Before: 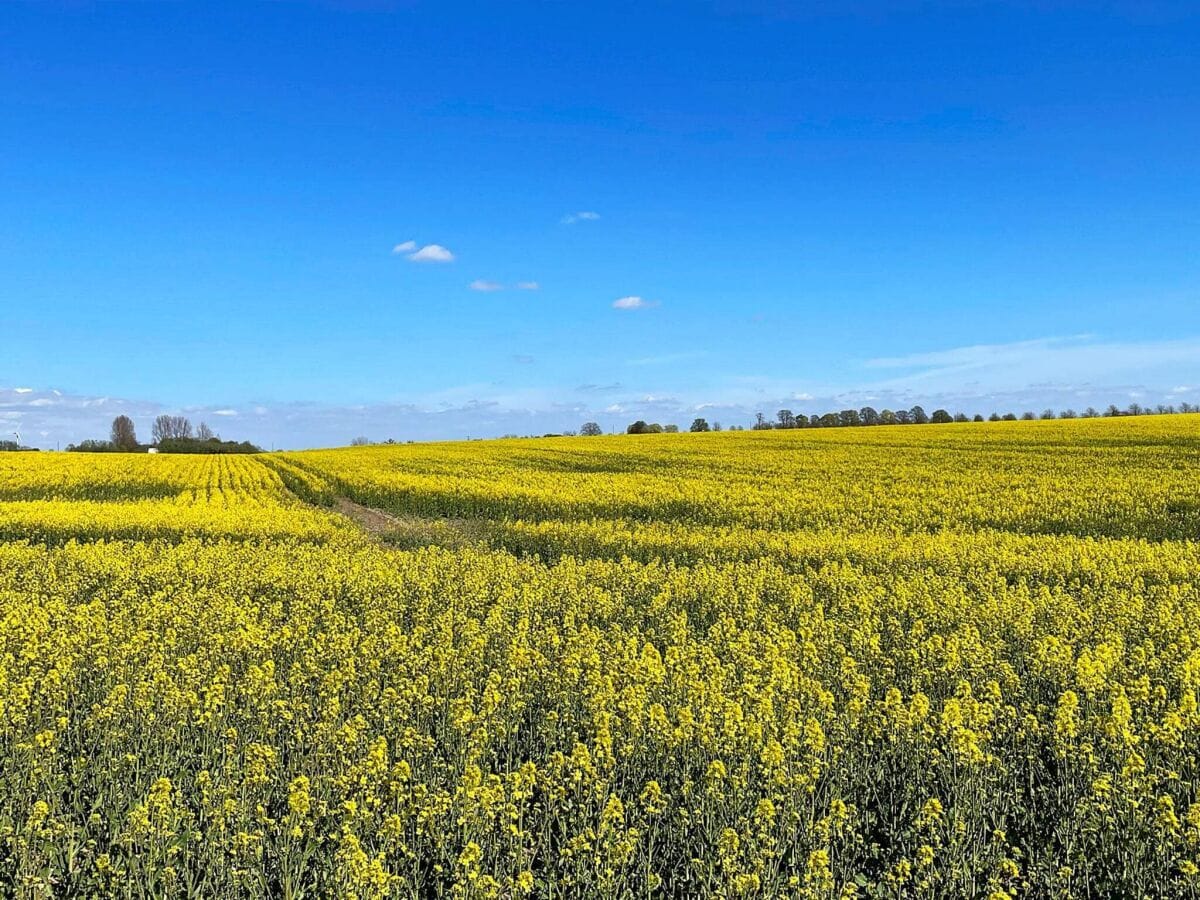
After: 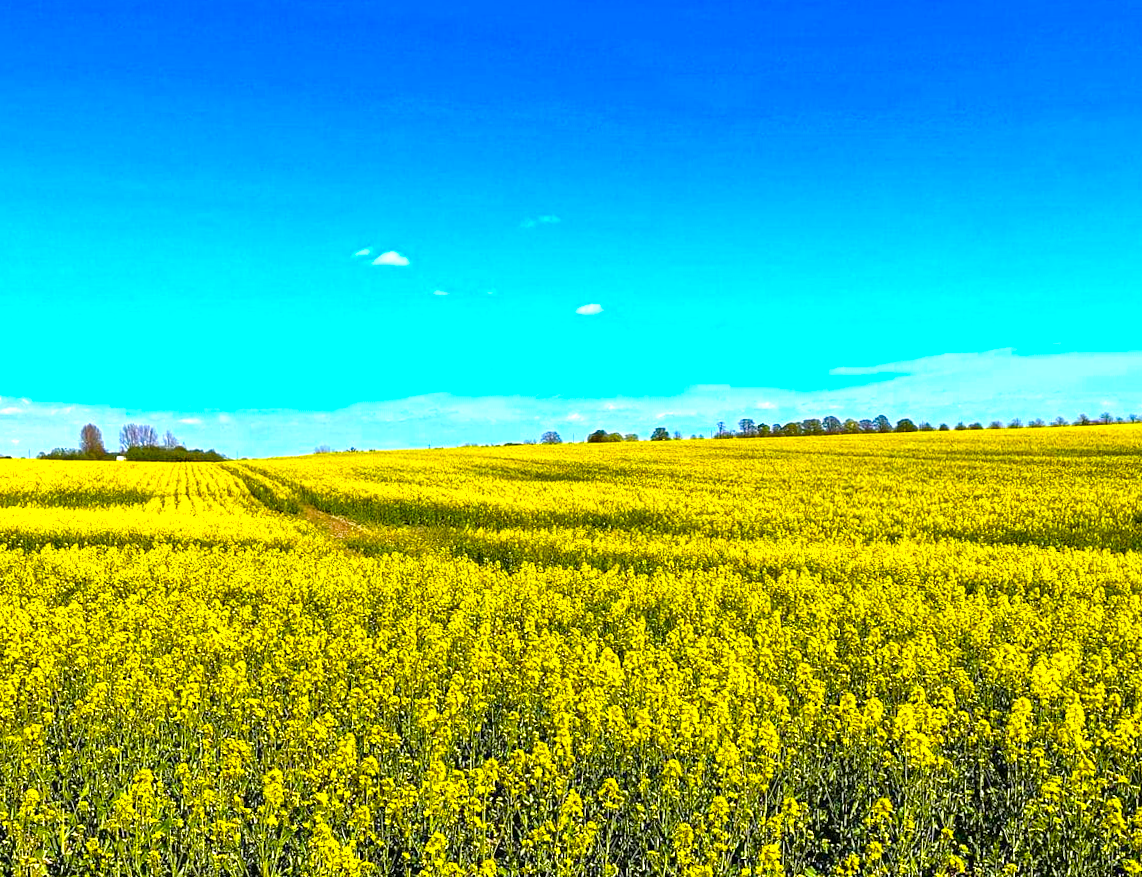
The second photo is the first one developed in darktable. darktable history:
color balance rgb: linear chroma grading › global chroma 25%, perceptual saturation grading › global saturation 40%, perceptual saturation grading › highlights -50%, perceptual saturation grading › shadows 30%, perceptual brilliance grading › global brilliance 25%, global vibrance 60%
rotate and perspective: rotation 0.074°, lens shift (vertical) 0.096, lens shift (horizontal) -0.041, crop left 0.043, crop right 0.952, crop top 0.024, crop bottom 0.979
